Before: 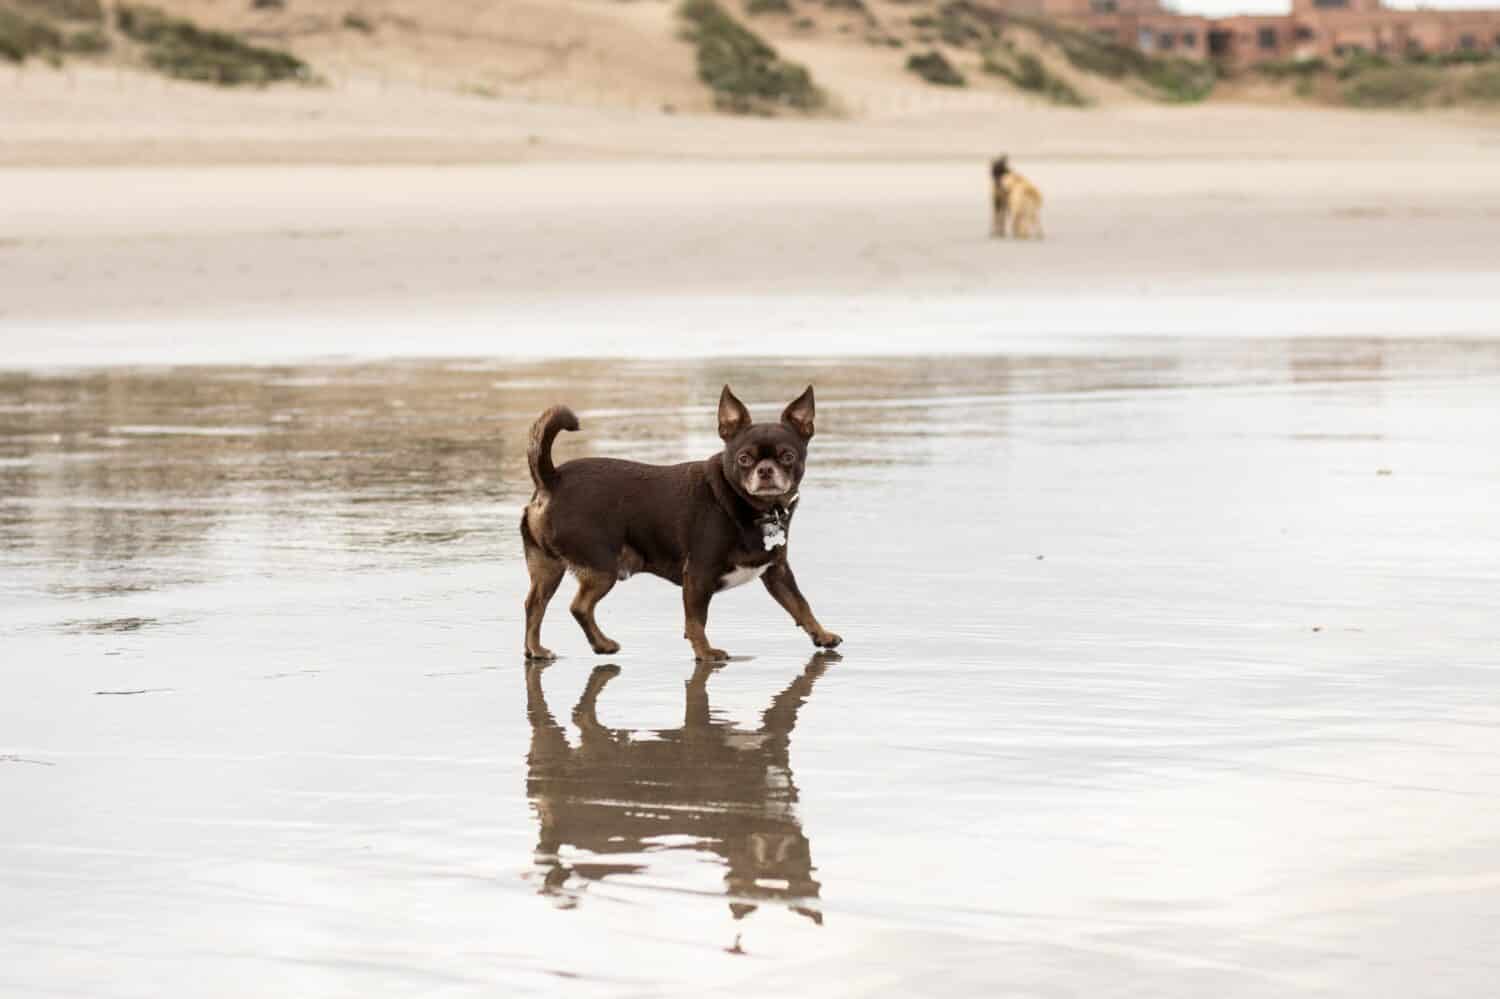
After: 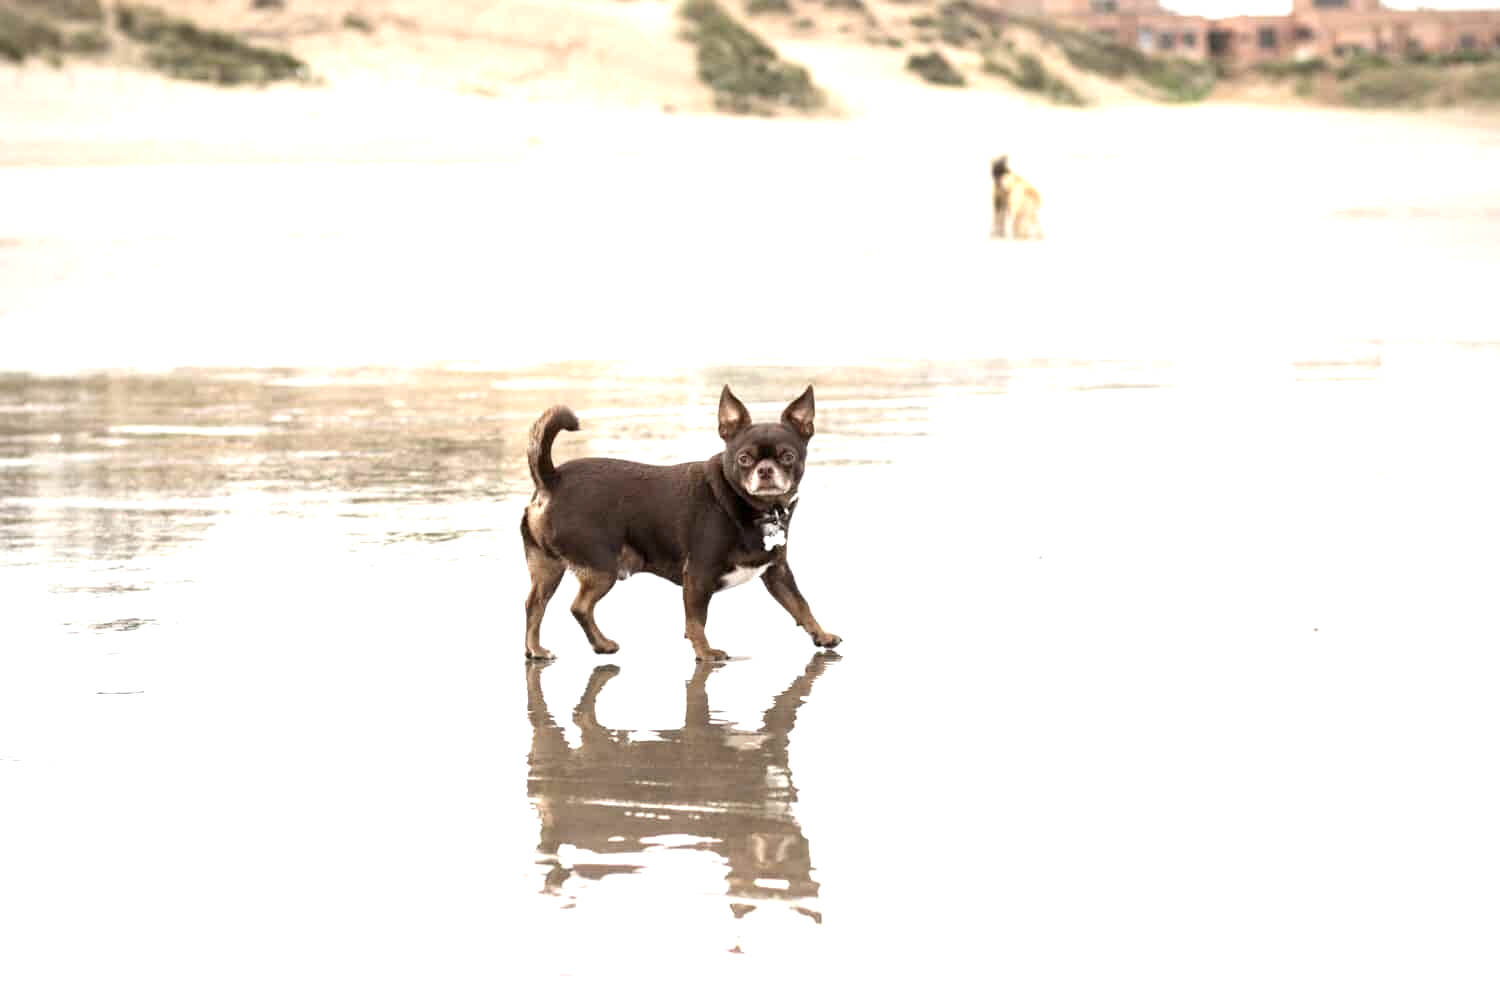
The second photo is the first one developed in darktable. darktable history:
contrast brightness saturation: saturation -0.158
vignetting: brightness -0.368, saturation 0.017
exposure: exposure 1.001 EV, compensate highlight preservation false
